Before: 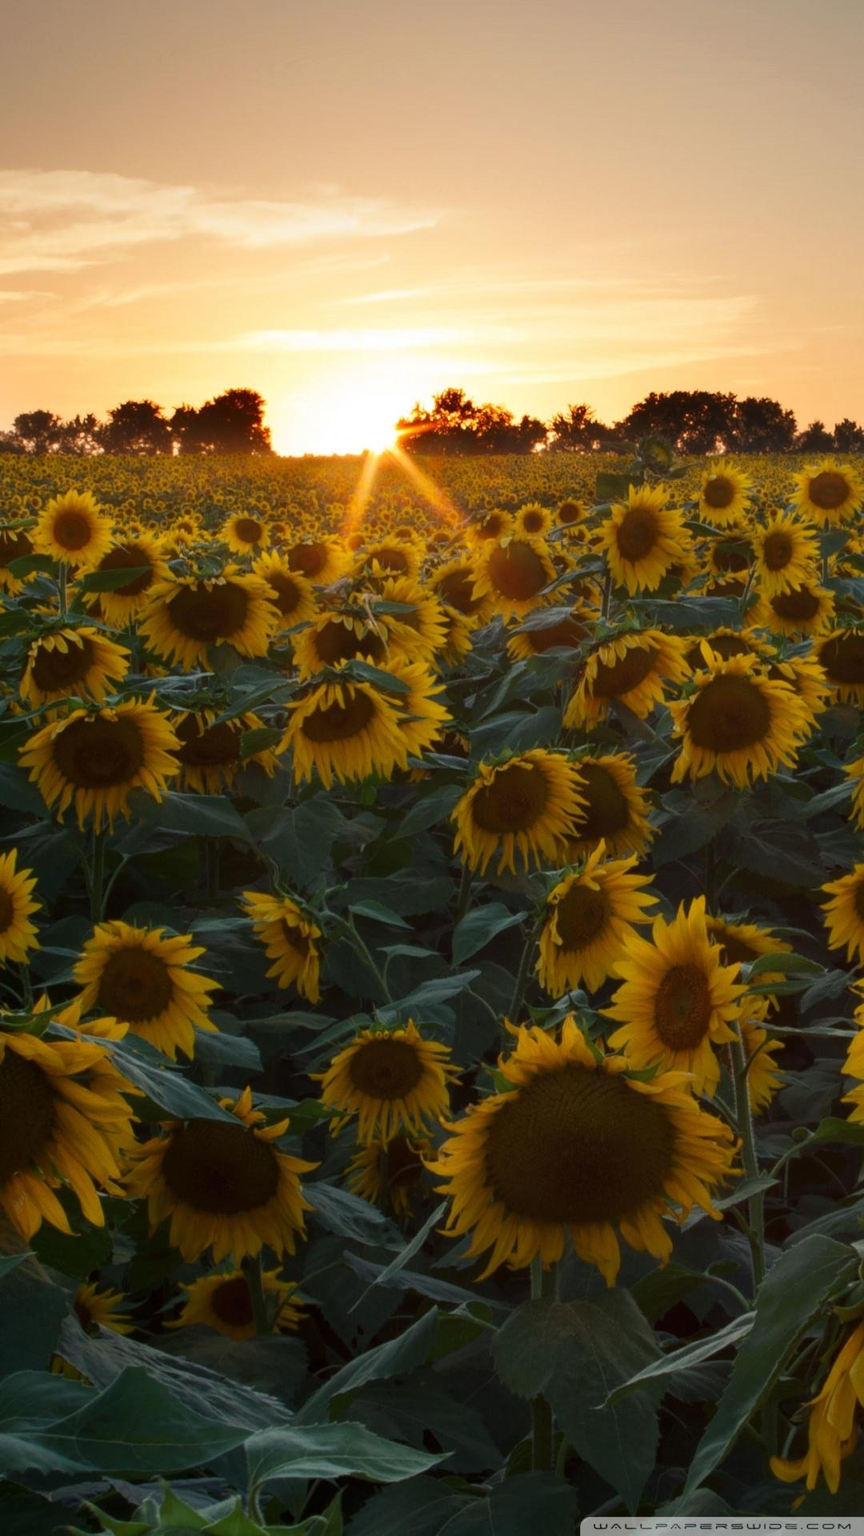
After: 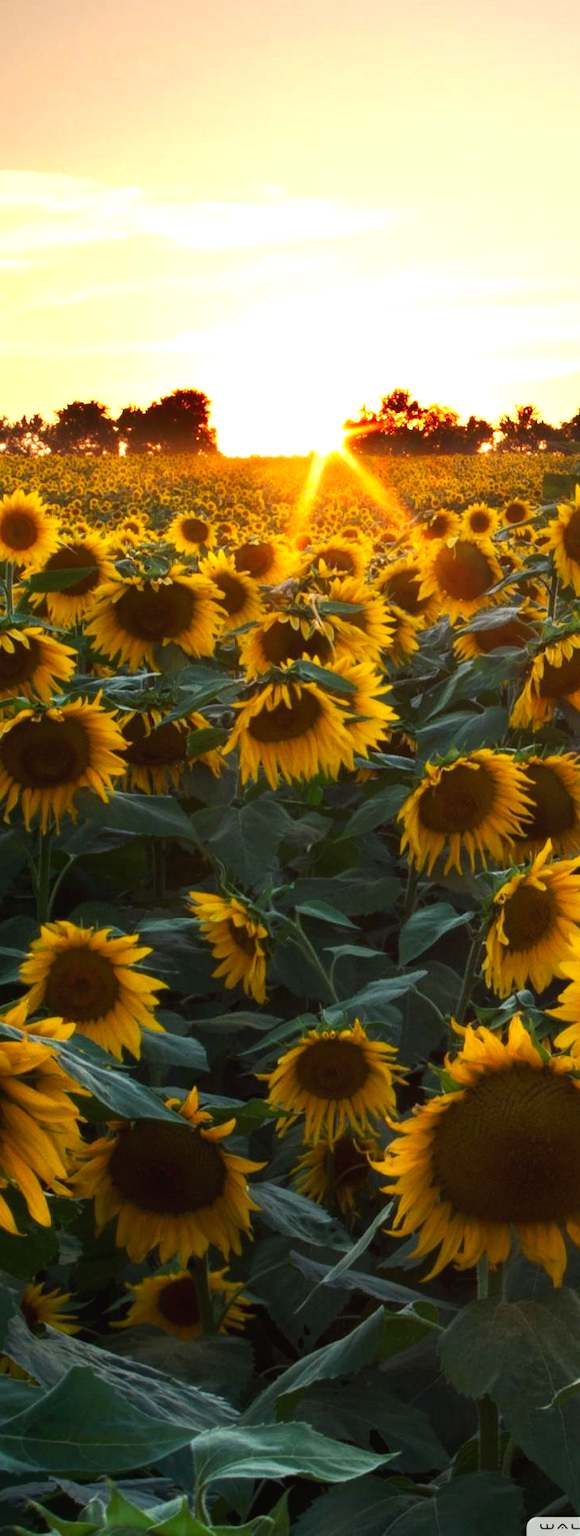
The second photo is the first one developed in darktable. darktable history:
exposure: black level correction 0, exposure 1.107 EV, compensate highlight preservation false
tone curve: curves: ch0 [(0, 0) (0.003, 0.019) (0.011, 0.019) (0.025, 0.022) (0.044, 0.026) (0.069, 0.032) (0.1, 0.052) (0.136, 0.081) (0.177, 0.123) (0.224, 0.17) (0.277, 0.219) (0.335, 0.276) (0.399, 0.344) (0.468, 0.421) (0.543, 0.508) (0.623, 0.604) (0.709, 0.705) (0.801, 0.797) (0.898, 0.894) (1, 1)], preserve colors none
levels: white 99.96%
tone equalizer: on, module defaults
crop and rotate: left 6.216%, right 26.63%
